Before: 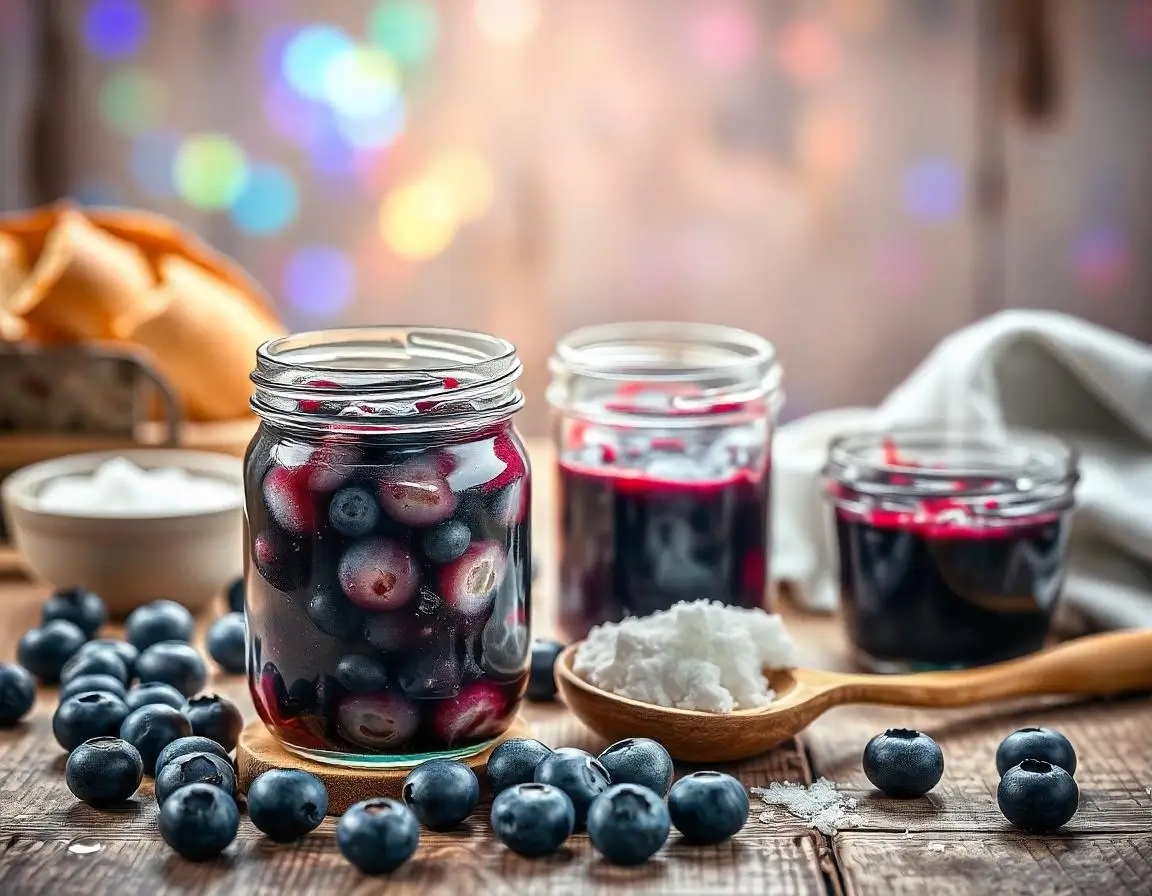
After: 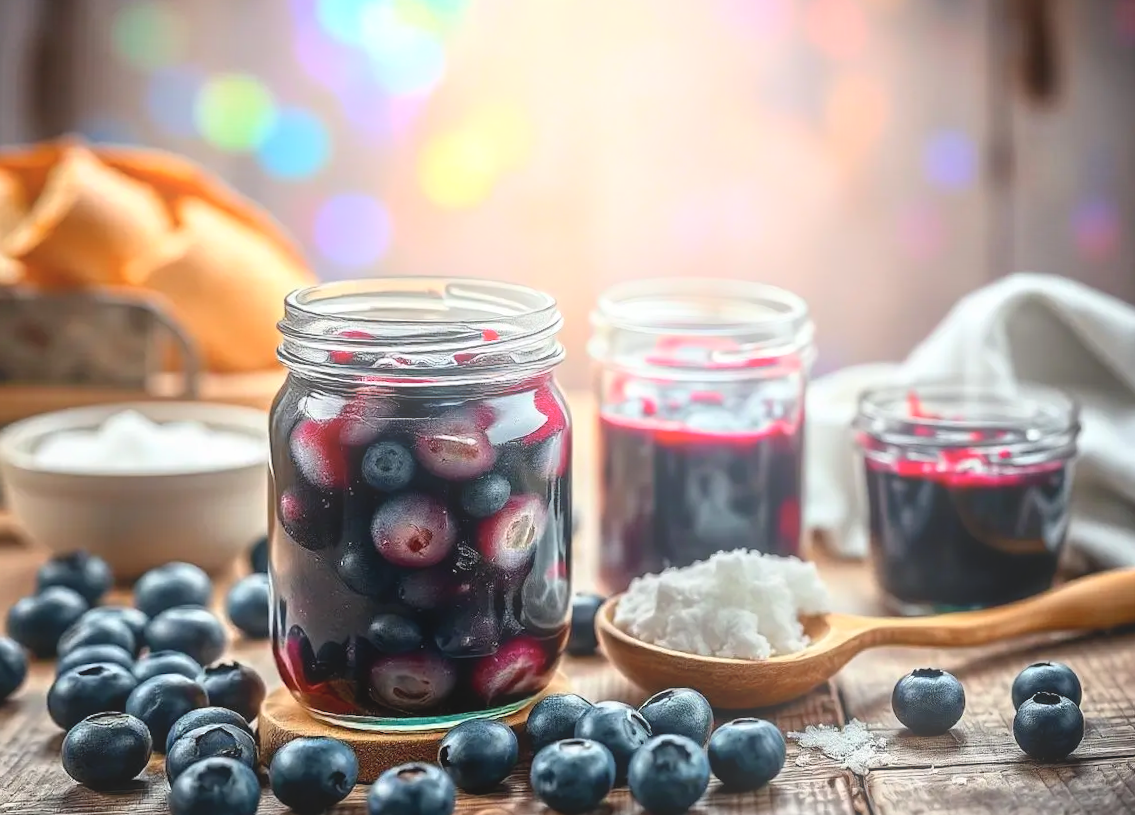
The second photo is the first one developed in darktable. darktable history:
bloom: threshold 82.5%, strength 16.25%
rotate and perspective: rotation -0.013°, lens shift (vertical) -0.027, lens shift (horizontal) 0.178, crop left 0.016, crop right 0.989, crop top 0.082, crop bottom 0.918
base curve: curves: ch0 [(0, 0) (0.472, 0.455) (1, 1)], preserve colors none
contrast brightness saturation: contrast 0.07
